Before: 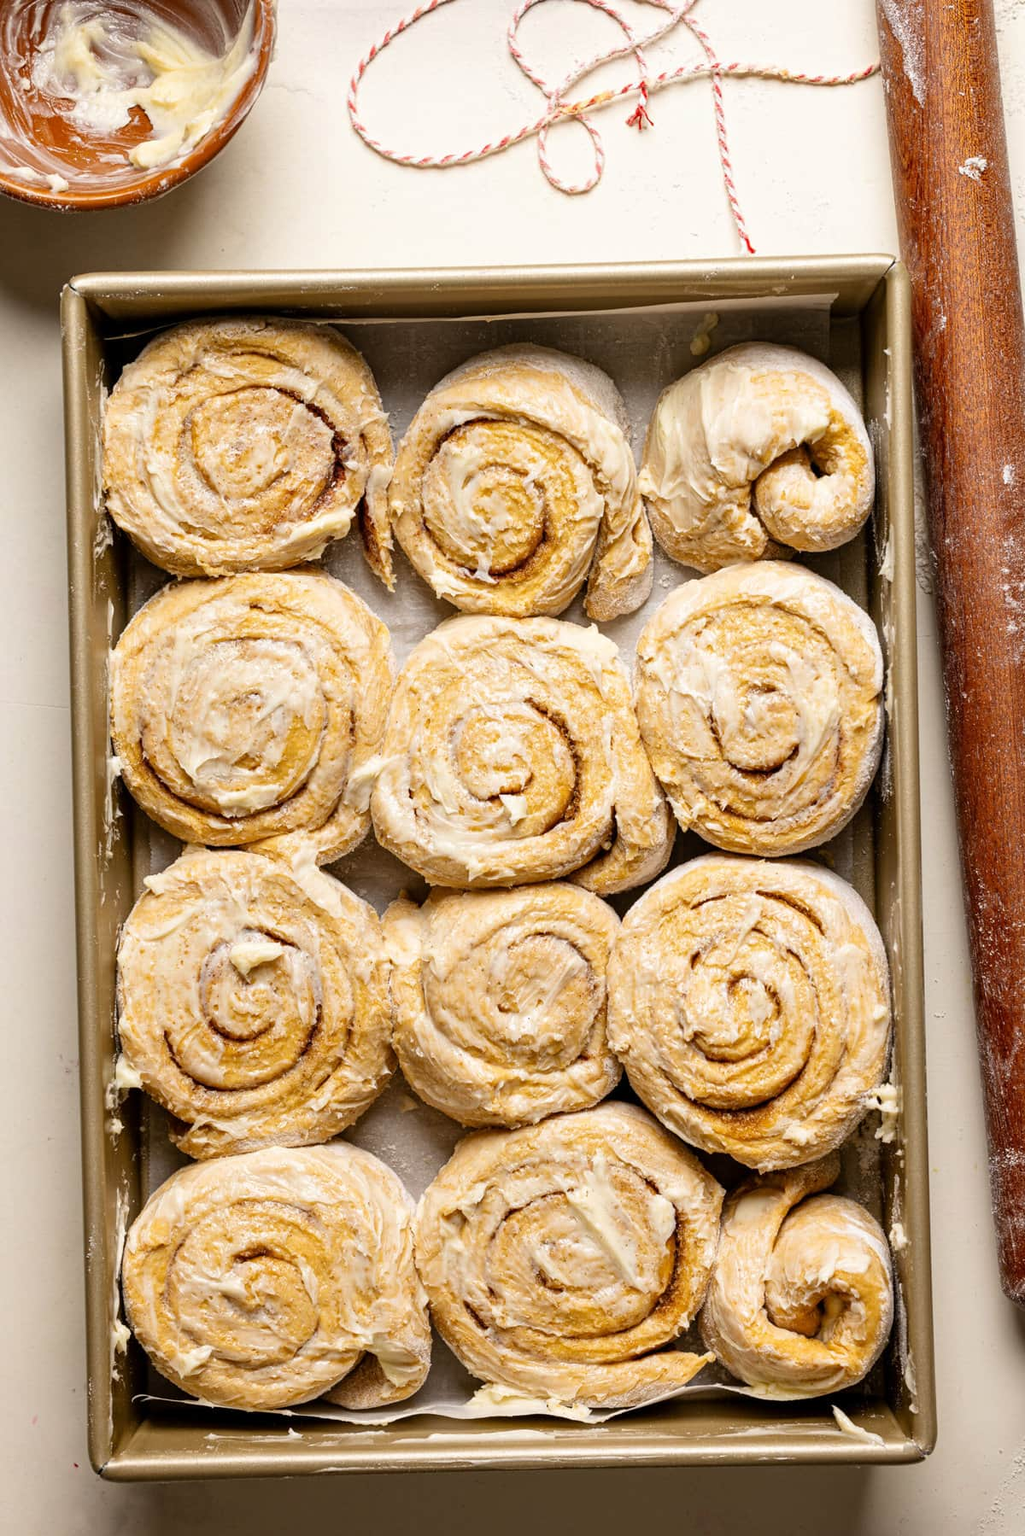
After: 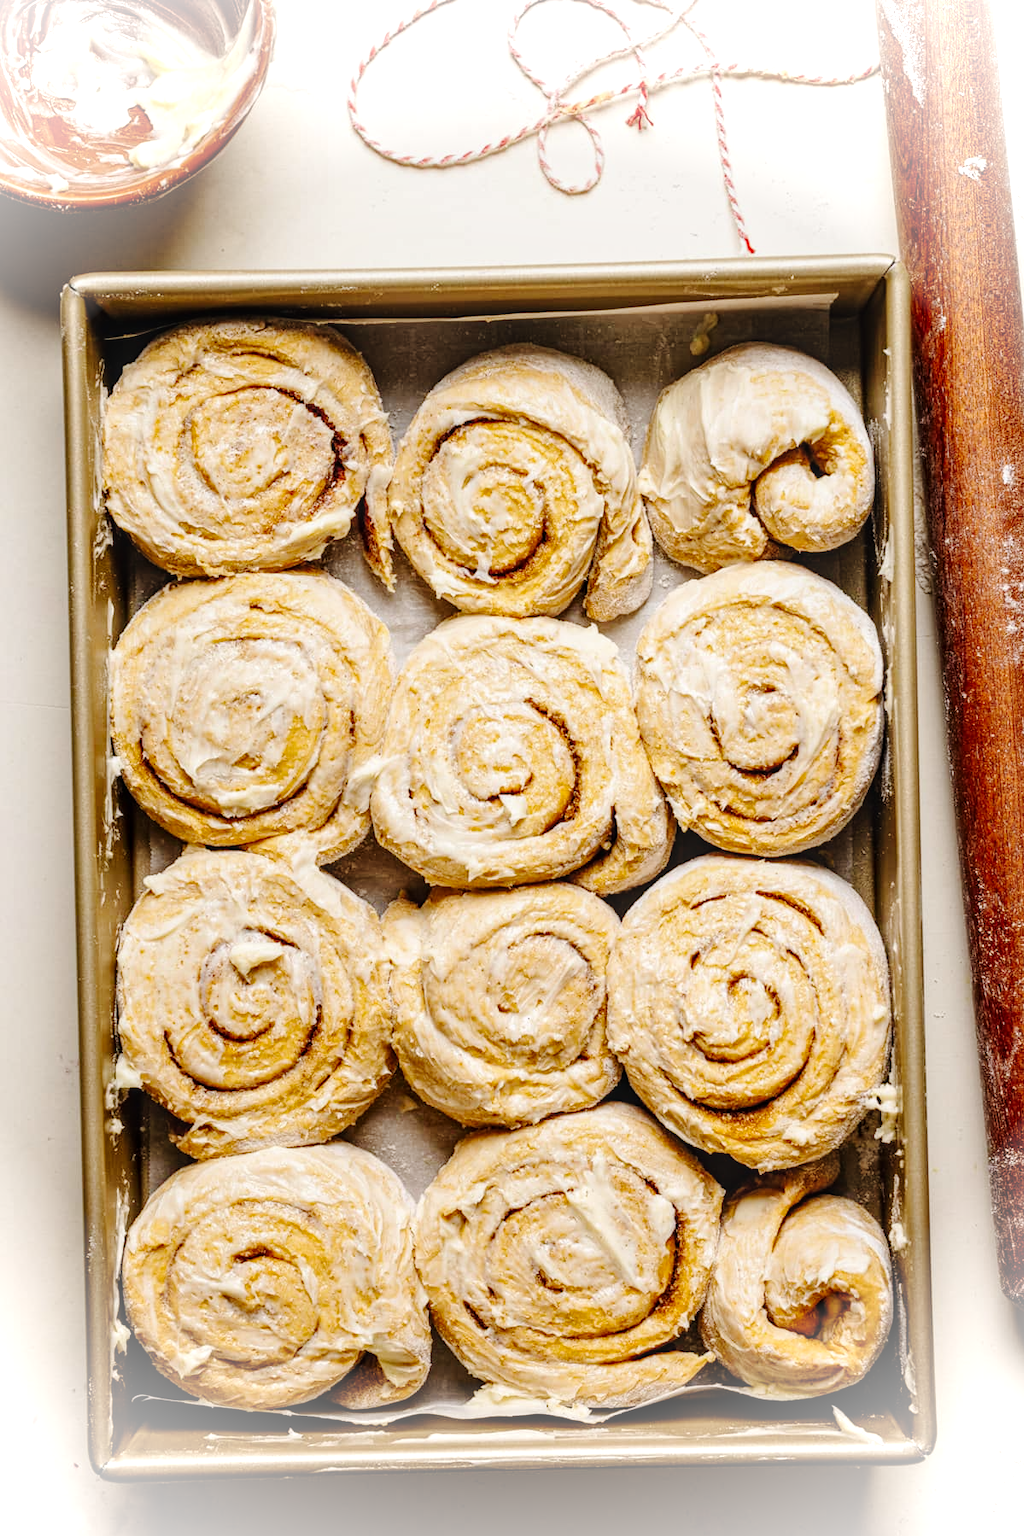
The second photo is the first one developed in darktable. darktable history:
local contrast: on, module defaults
tone curve: curves: ch0 [(0, 0.01) (0.097, 0.07) (0.204, 0.173) (0.447, 0.517) (0.539, 0.624) (0.733, 0.791) (0.879, 0.898) (1, 0.98)]; ch1 [(0, 0) (0.393, 0.415) (0.447, 0.448) (0.485, 0.494) (0.523, 0.509) (0.545, 0.544) (0.574, 0.578) (0.648, 0.674) (1, 1)]; ch2 [(0, 0) (0.369, 0.388) (0.449, 0.431) (0.499, 0.5) (0.521, 0.517) (0.53, 0.54) (0.564, 0.569) (0.674, 0.735) (1, 1)], preserve colors none
vignetting: brightness 0.993, saturation -0.494
